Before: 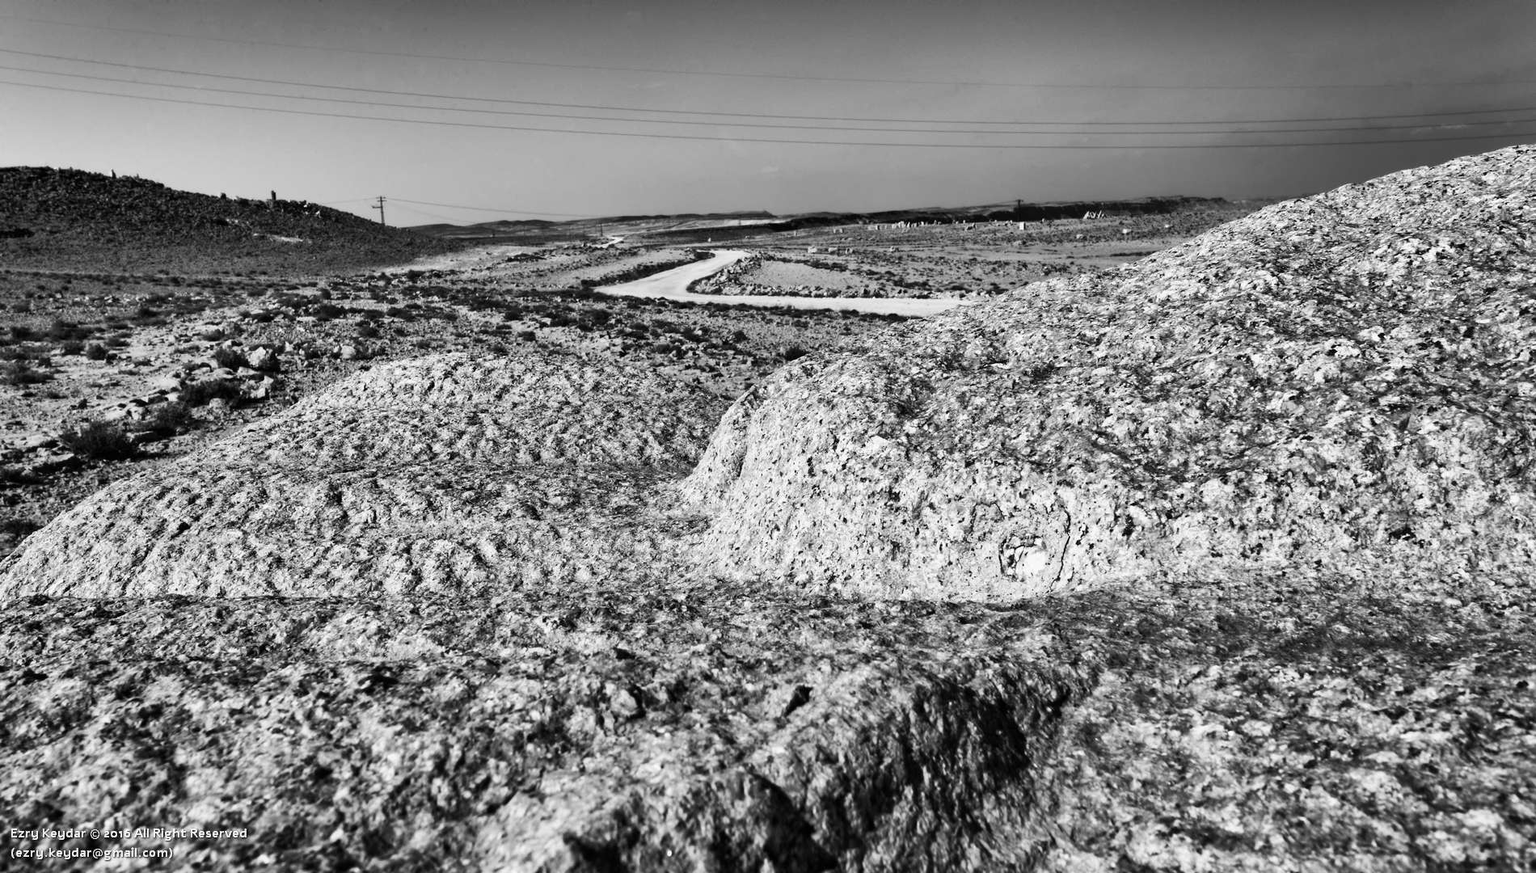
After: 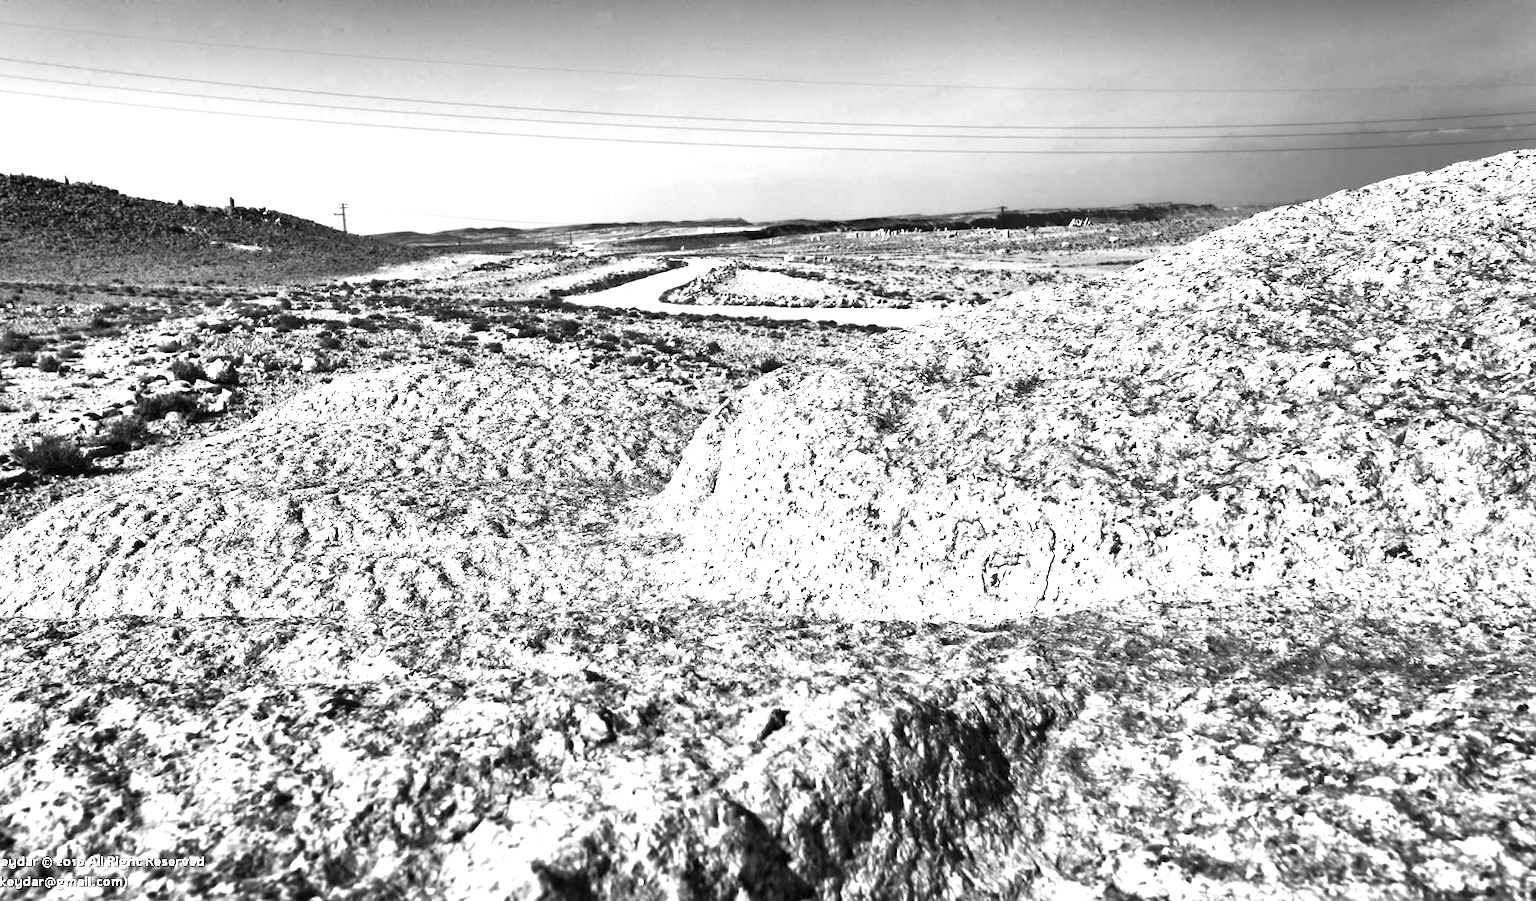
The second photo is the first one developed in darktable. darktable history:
exposure: black level correction 0, exposure 1.388 EV, compensate exposure bias true, compensate highlight preservation false
crop and rotate: left 3.238%
